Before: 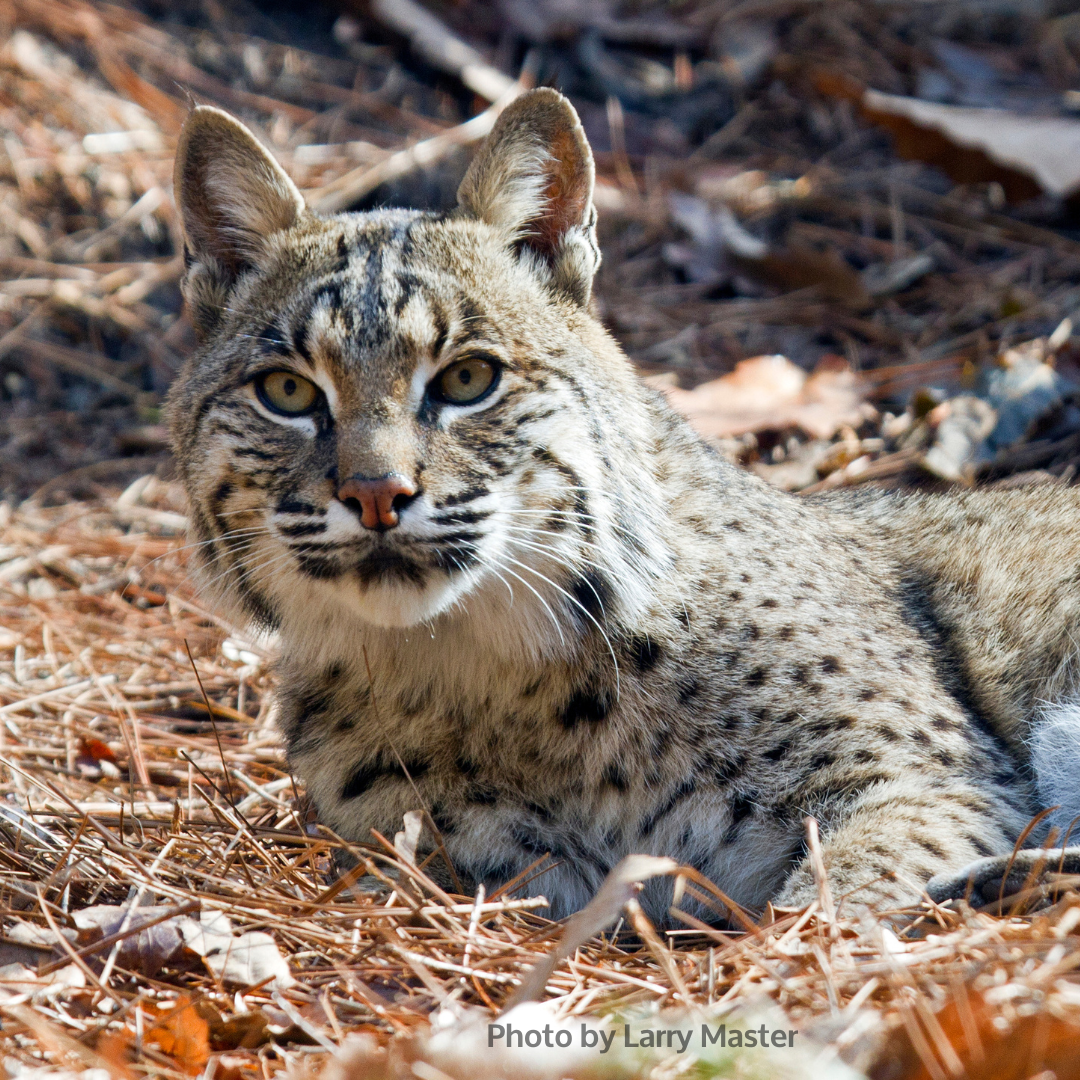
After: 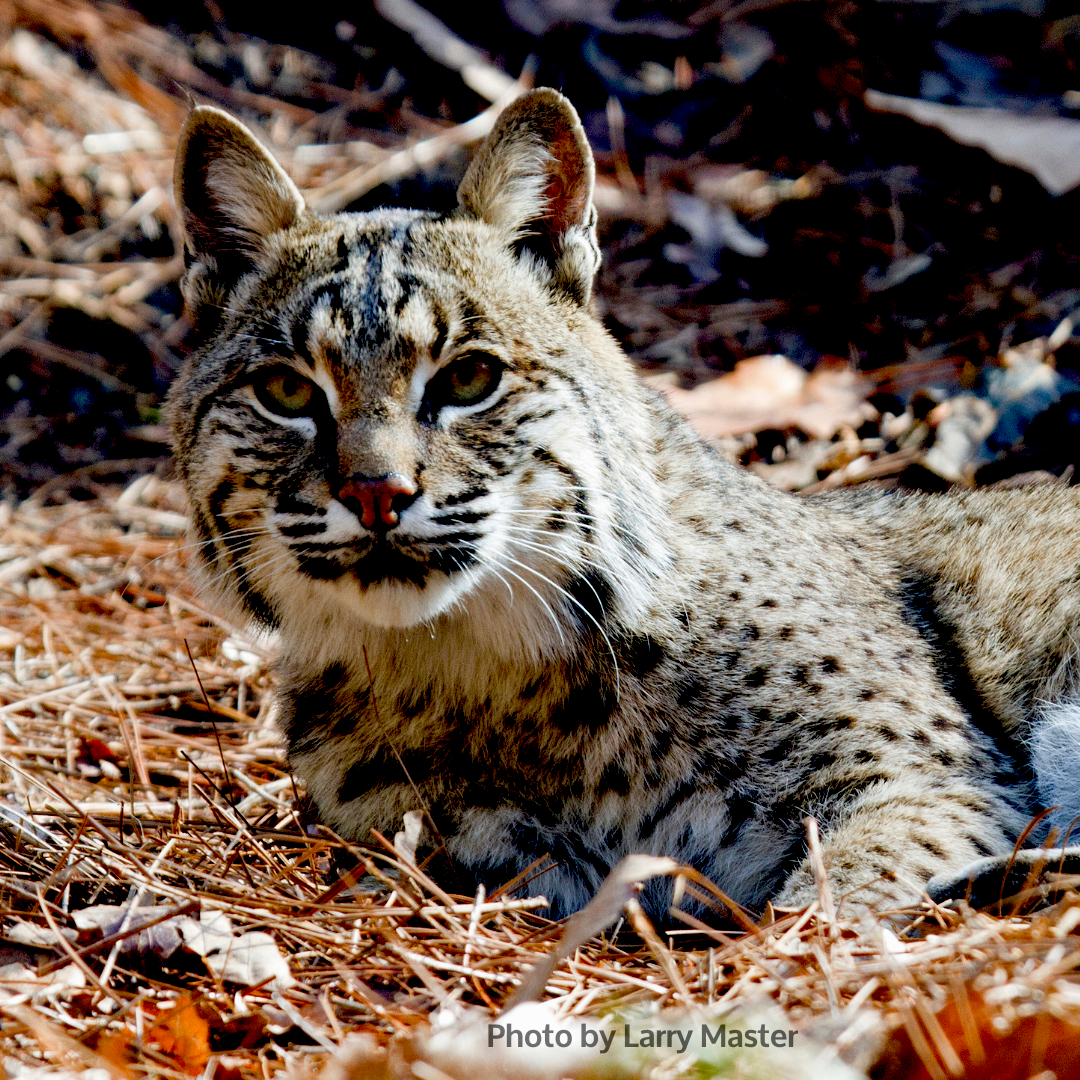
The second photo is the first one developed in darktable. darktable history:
exposure: black level correction 0.054, exposure -0.033 EV, compensate highlight preservation false
